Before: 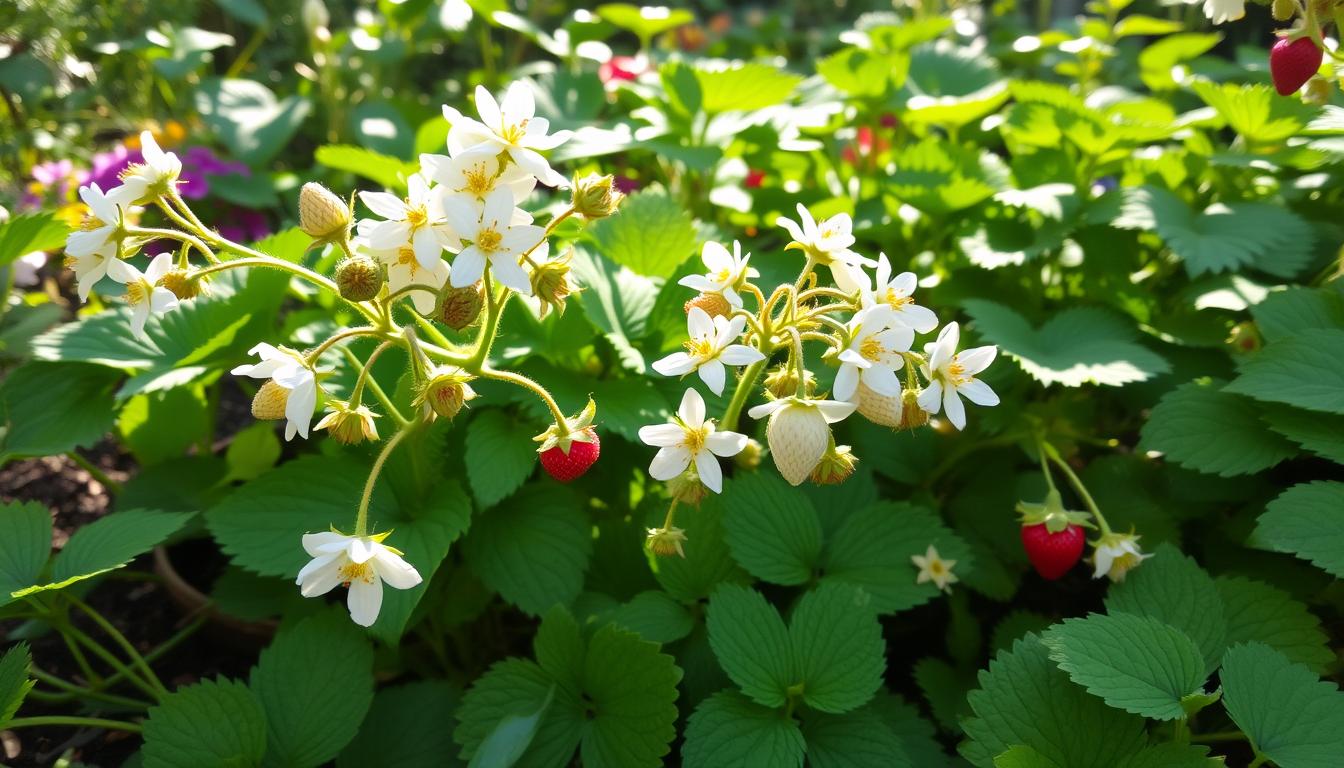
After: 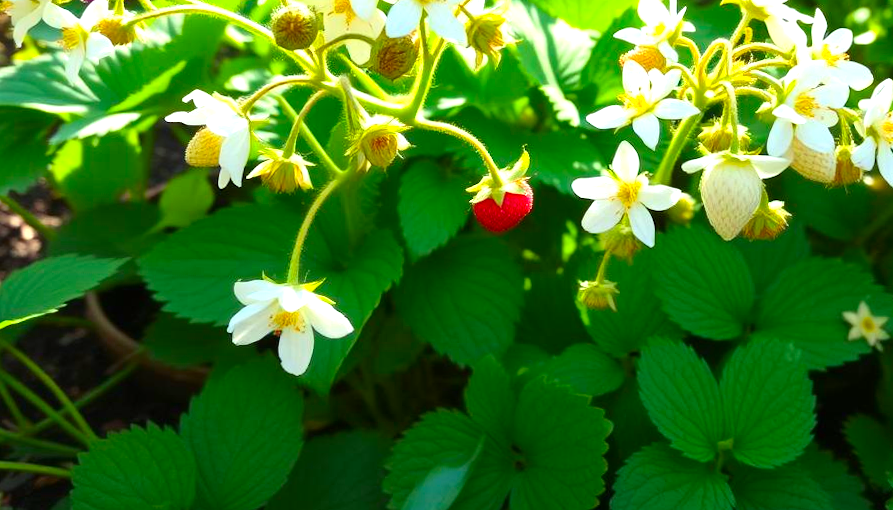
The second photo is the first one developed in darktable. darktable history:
contrast brightness saturation: contrast 0.09, saturation 0.28
crop and rotate: angle -0.82°, left 3.85%, top 31.828%, right 27.992%
color correction: highlights a* -6.69, highlights b* 0.49
exposure: exposure 0.6 EV, compensate highlight preservation false
